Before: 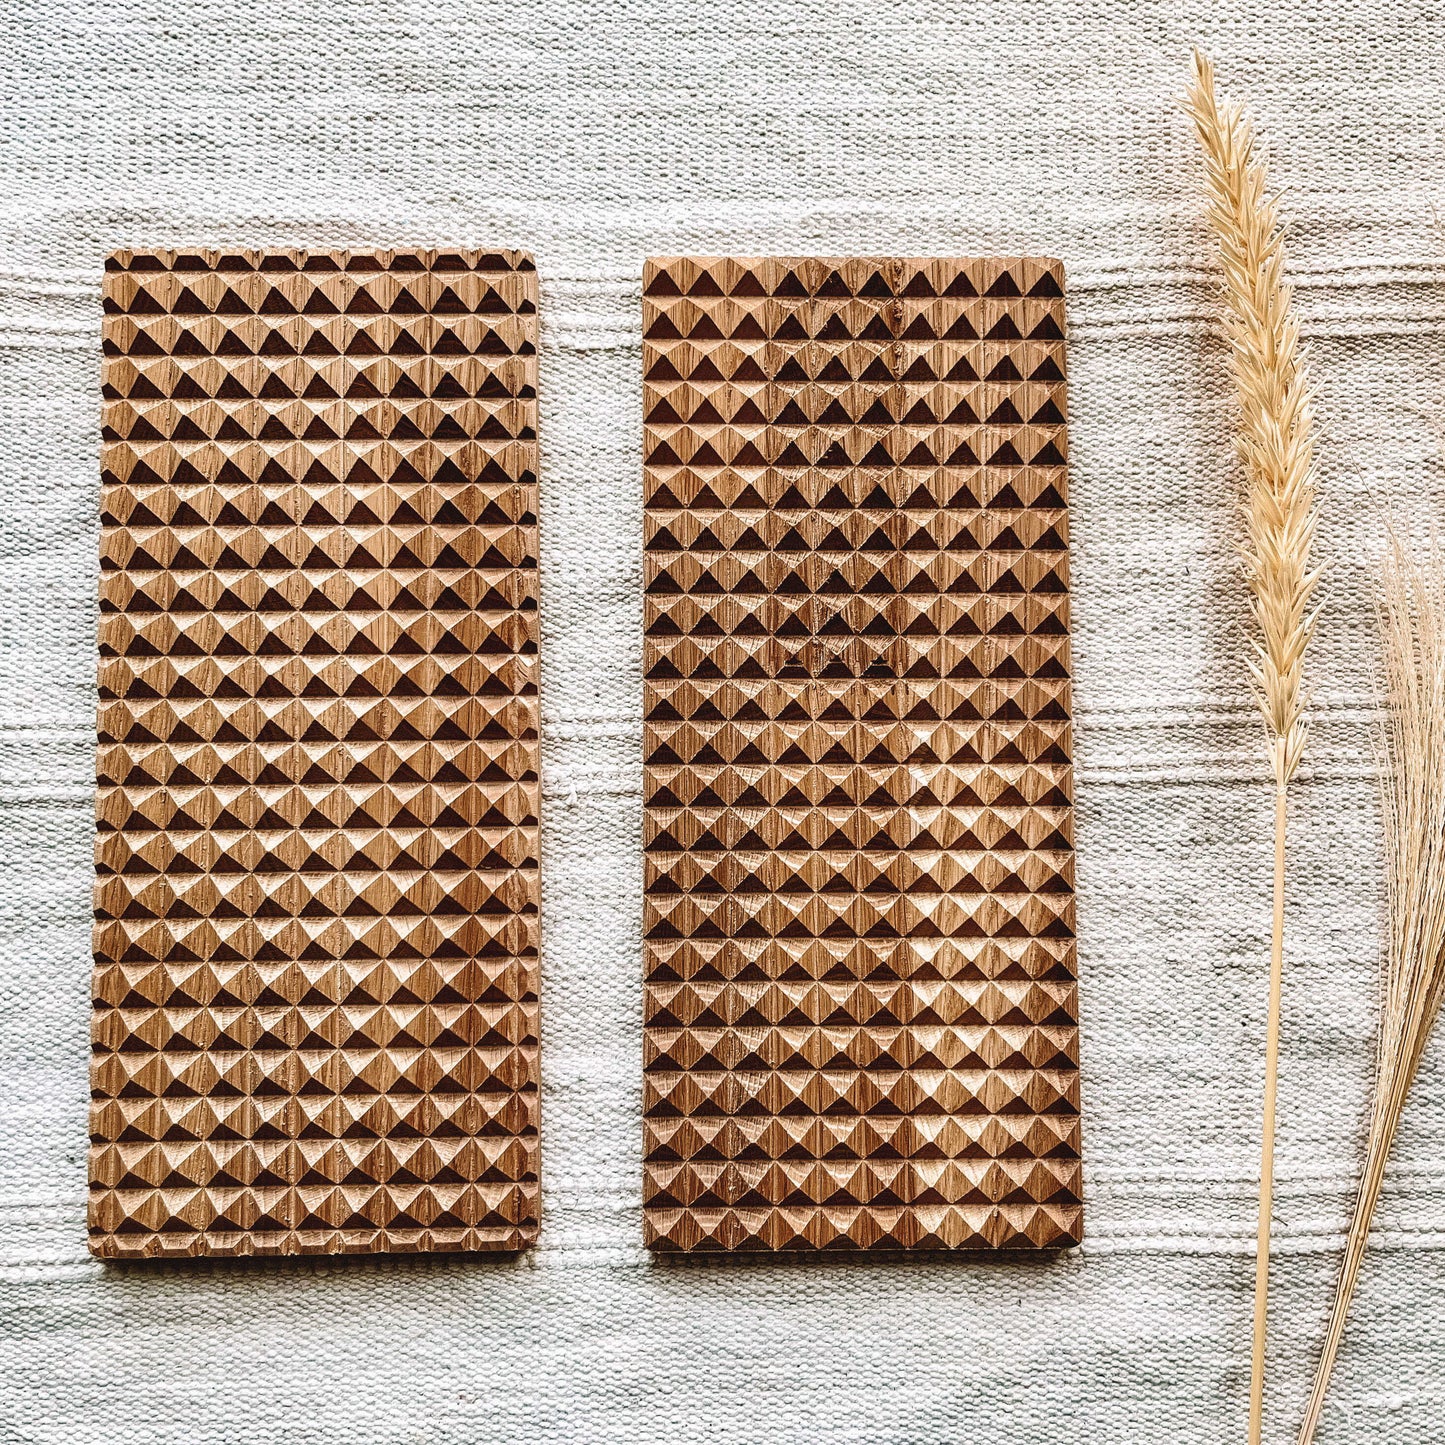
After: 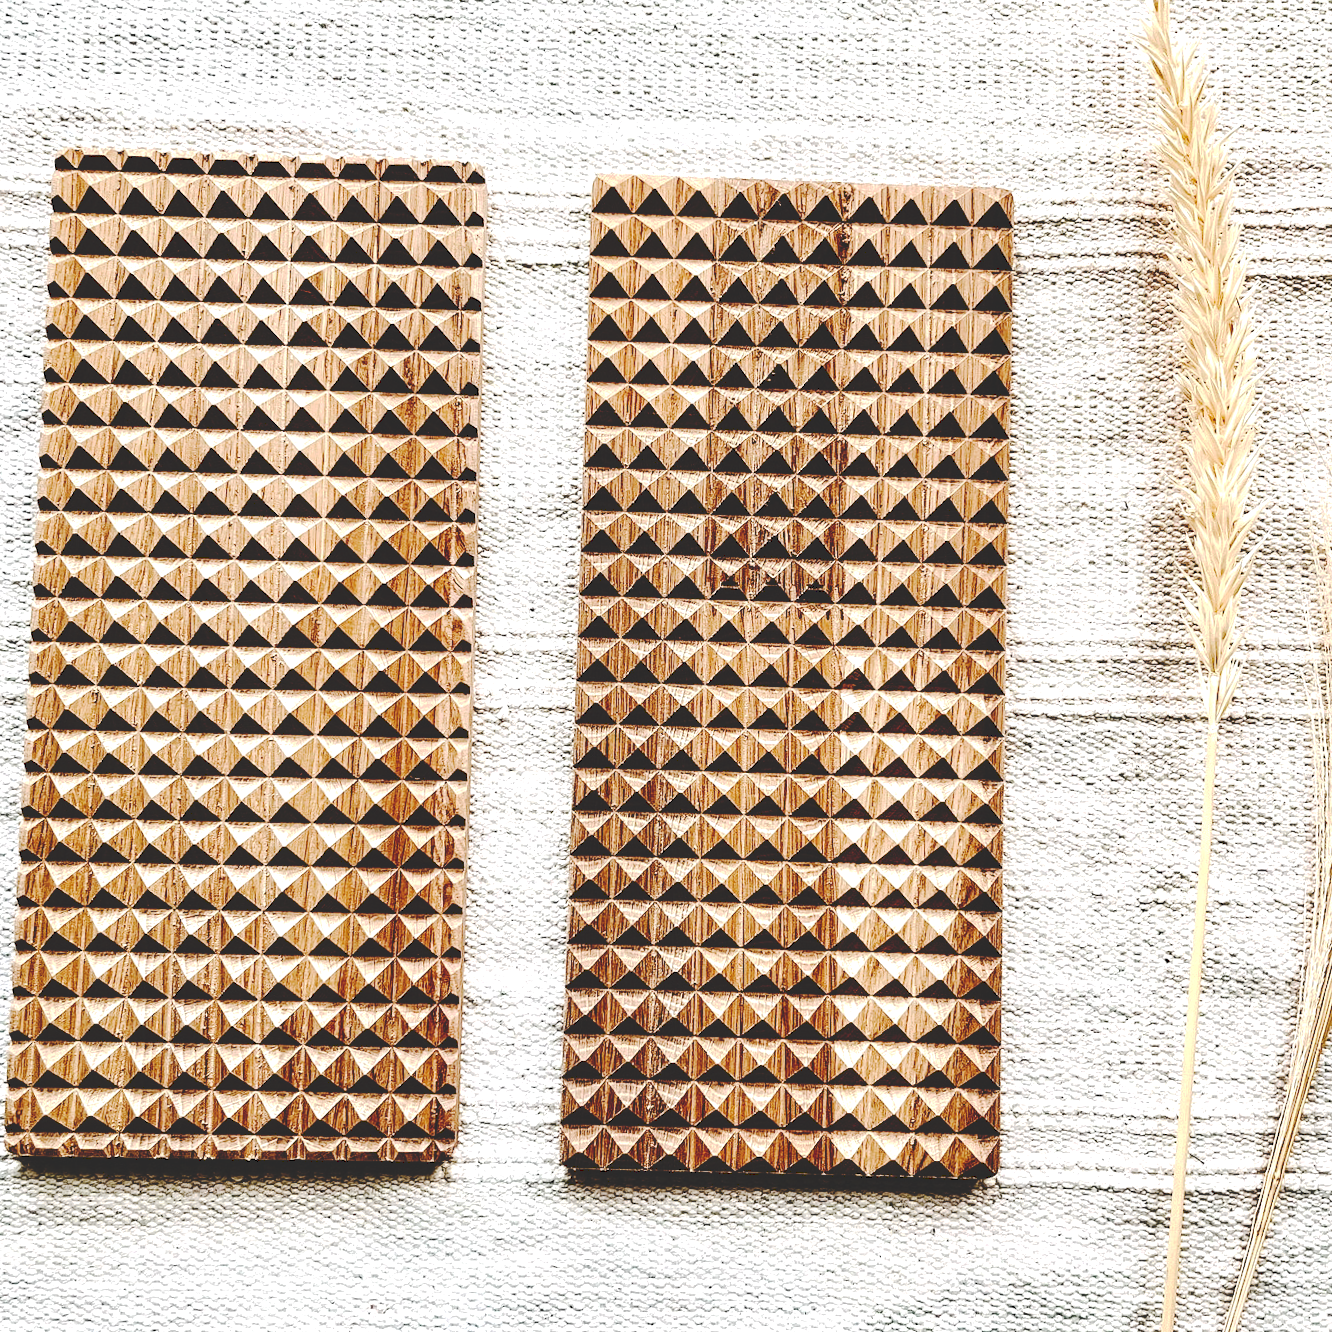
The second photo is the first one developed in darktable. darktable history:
tone curve: curves: ch0 [(0, 0) (0.003, 0.169) (0.011, 0.169) (0.025, 0.169) (0.044, 0.173) (0.069, 0.178) (0.1, 0.183) (0.136, 0.185) (0.177, 0.197) (0.224, 0.227) (0.277, 0.292) (0.335, 0.391) (0.399, 0.491) (0.468, 0.592) (0.543, 0.672) (0.623, 0.734) (0.709, 0.785) (0.801, 0.844) (0.898, 0.893) (1, 1)], preserve colors none
crop and rotate: angle -1.96°, left 3.097%, top 4.154%, right 1.586%, bottom 0.529%
tone equalizer: -8 EV -0.75 EV, -7 EV -0.7 EV, -6 EV -0.6 EV, -5 EV -0.4 EV, -3 EV 0.4 EV, -2 EV 0.6 EV, -1 EV 0.7 EV, +0 EV 0.75 EV, edges refinement/feathering 500, mask exposure compensation -1.57 EV, preserve details no
